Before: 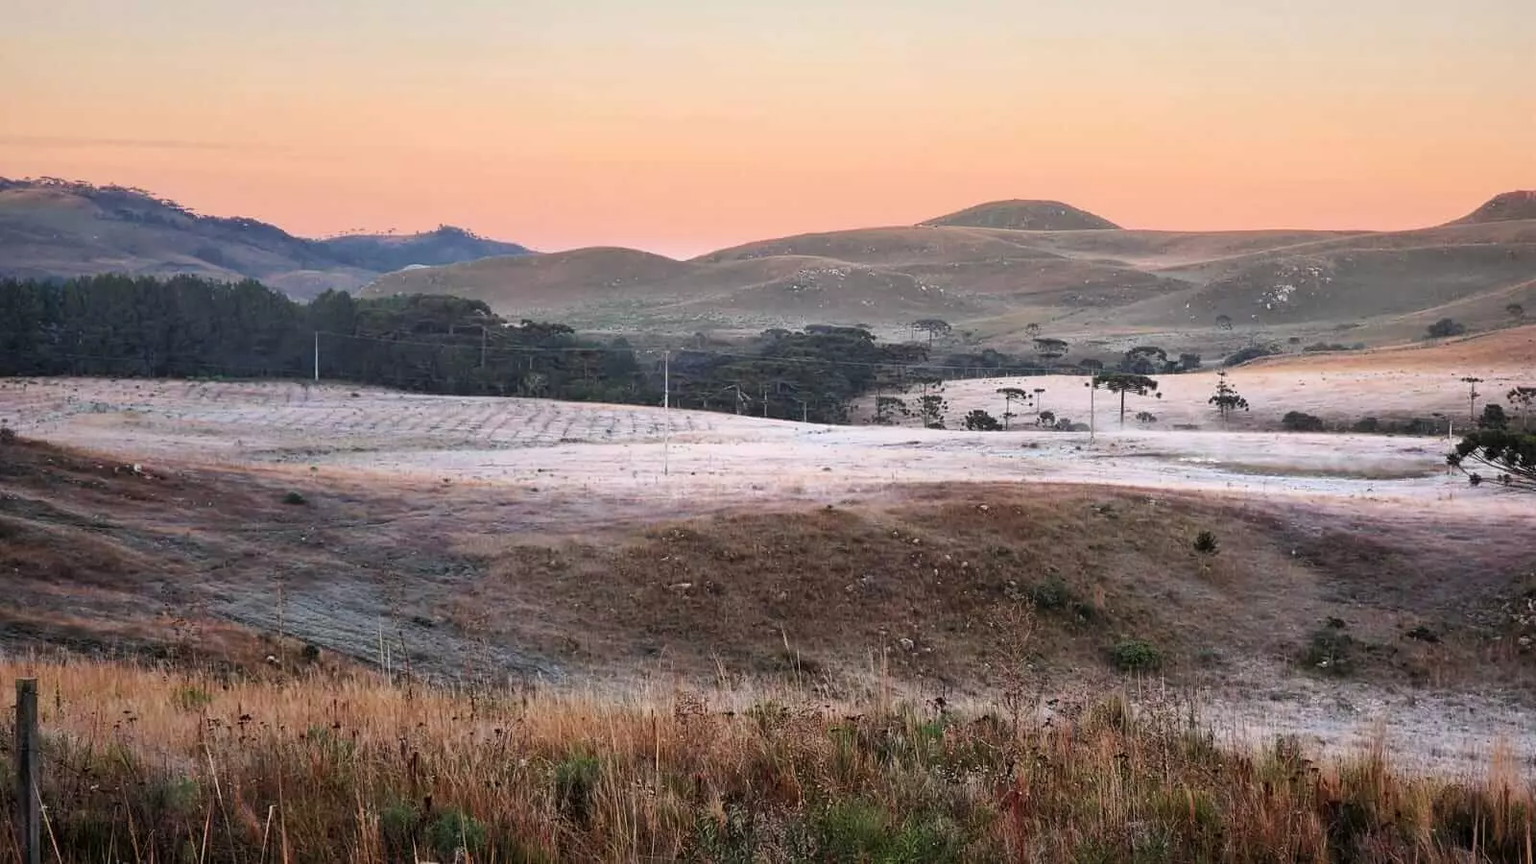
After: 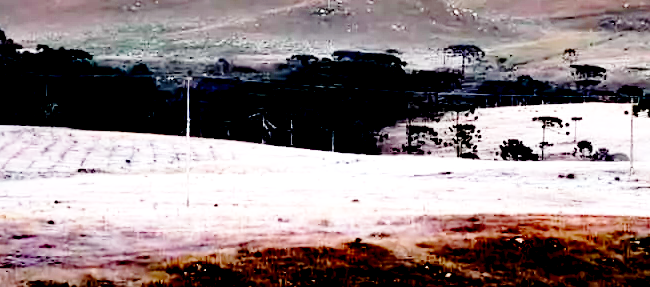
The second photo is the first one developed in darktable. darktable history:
base curve: curves: ch0 [(0, 0) (0.028, 0.03) (0.121, 0.232) (0.46, 0.748) (0.859, 0.968) (1, 1)], preserve colors none
exposure: black level correction 0.099, exposure -0.095 EV, compensate exposure bias true, compensate highlight preservation false
tone equalizer: -8 EV -0.738 EV, -7 EV -0.687 EV, -6 EV -0.57 EV, -5 EV -0.42 EV, -3 EV 0.365 EV, -2 EV 0.6 EV, -1 EV 0.689 EV, +0 EV 0.734 EV
crop: left 31.682%, top 32.089%, right 27.653%, bottom 36.009%
